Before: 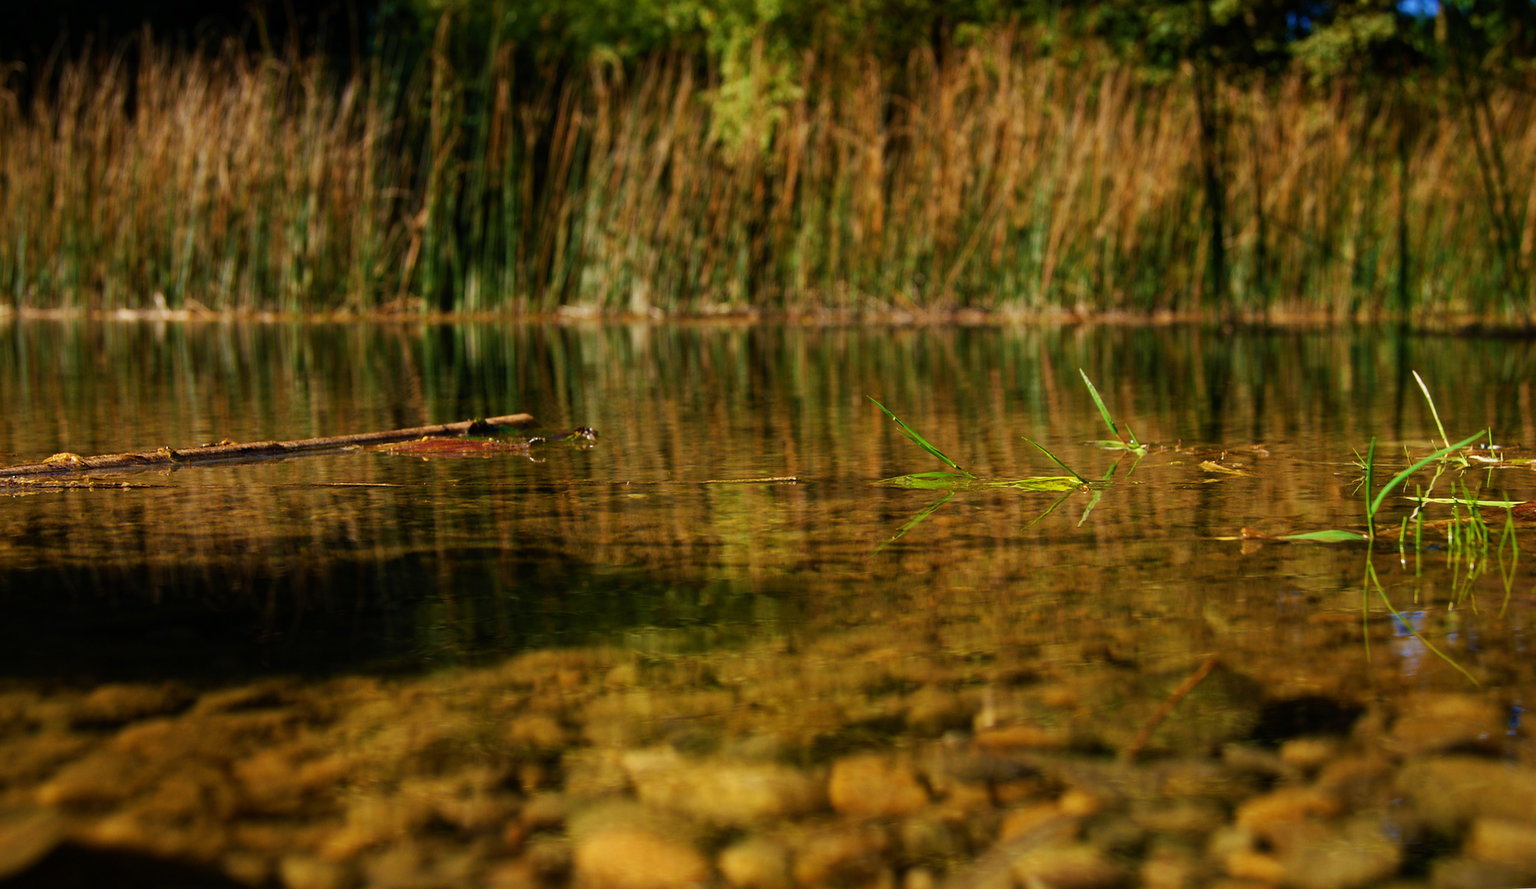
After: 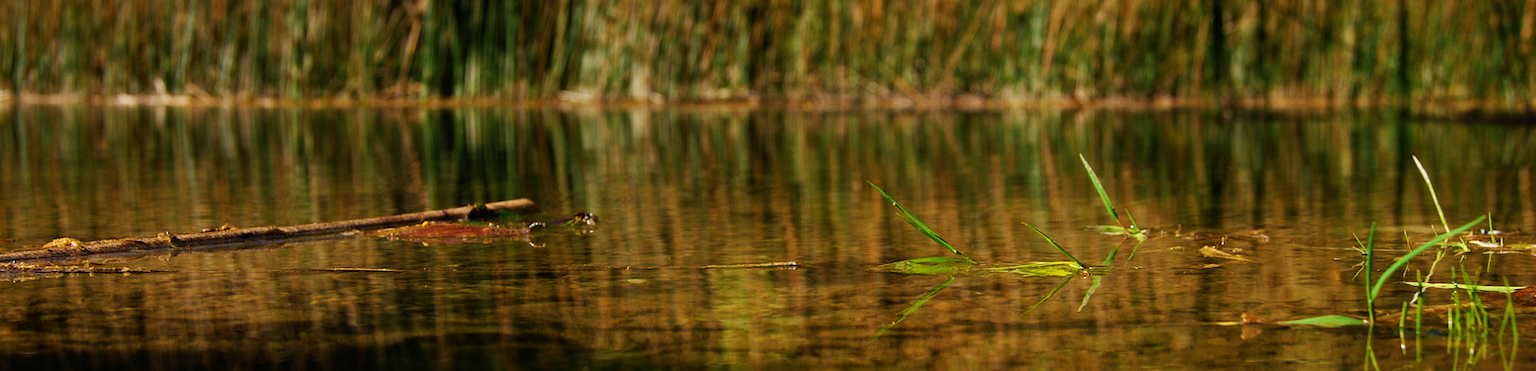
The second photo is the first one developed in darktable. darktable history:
crop and rotate: top 24.2%, bottom 33.925%
